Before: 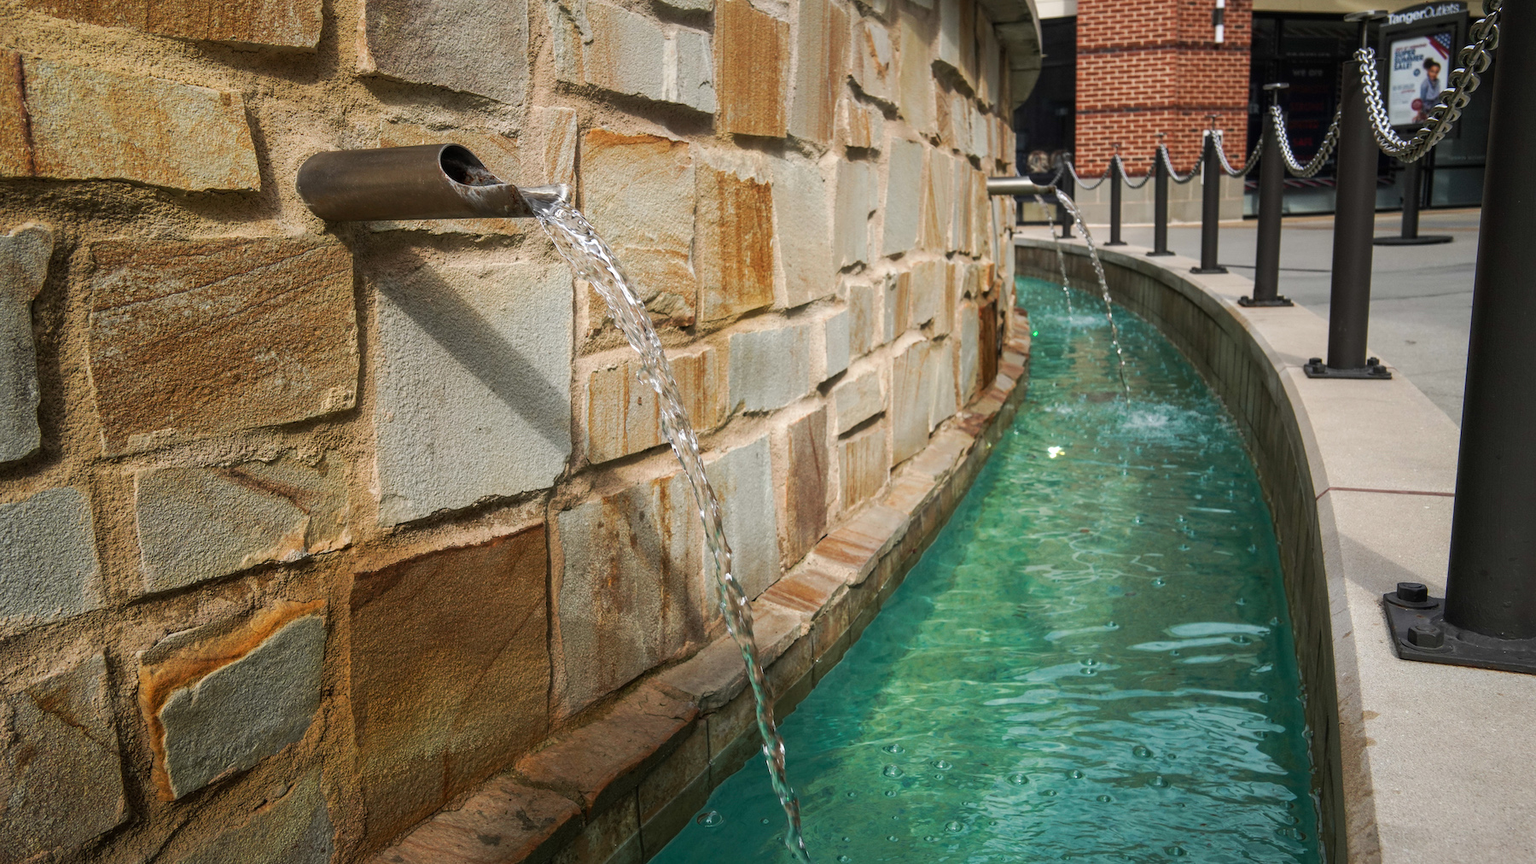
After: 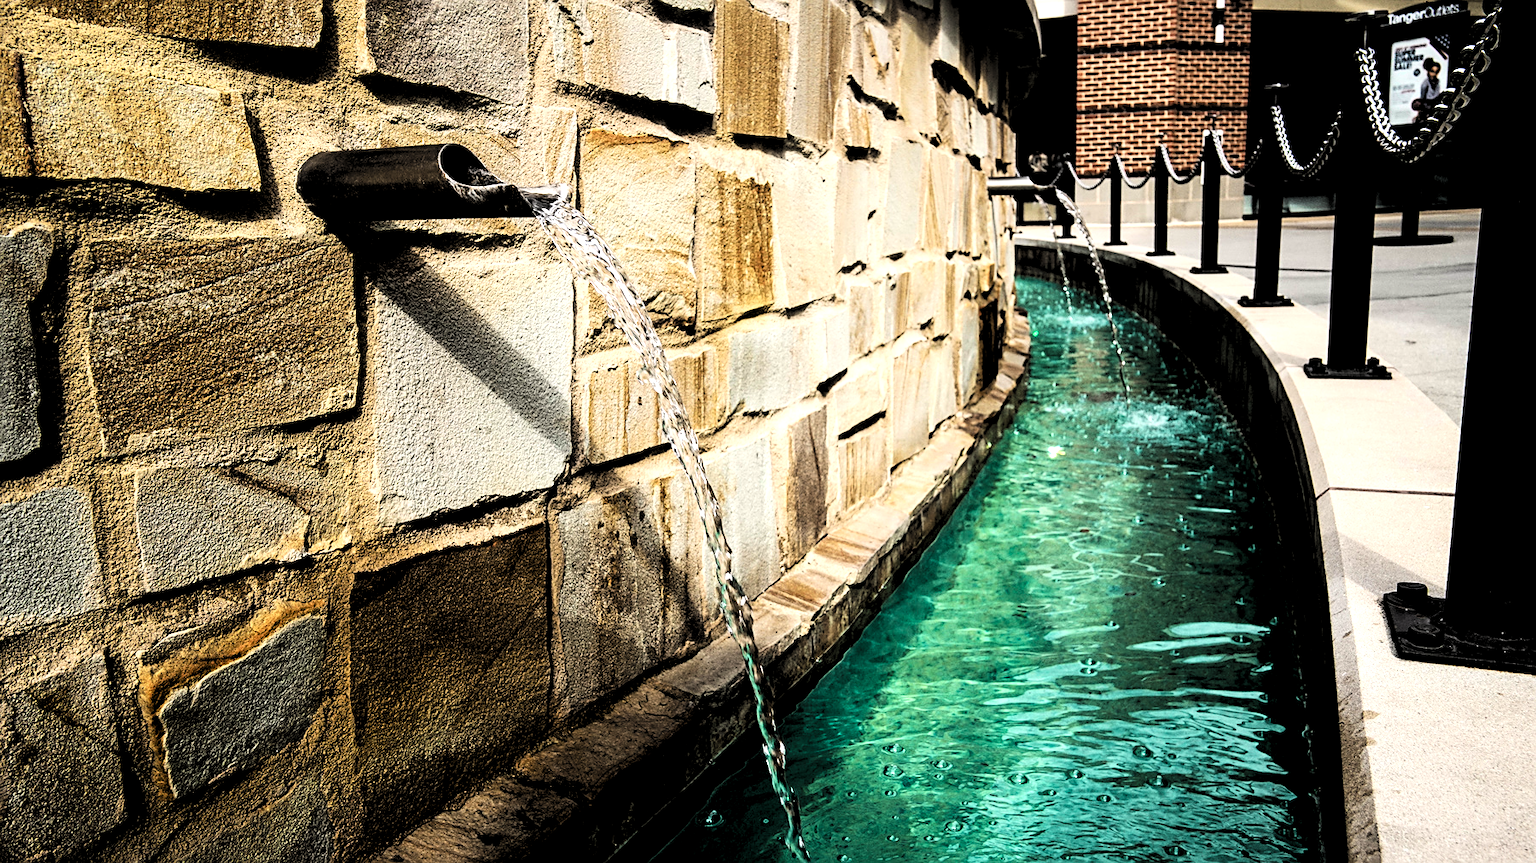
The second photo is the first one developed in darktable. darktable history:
tone curve: curves: ch0 [(0, 0.049) (0.113, 0.084) (0.285, 0.301) (0.673, 0.796) (0.845, 0.932) (0.994, 0.971)]; ch1 [(0, 0) (0.456, 0.424) (0.498, 0.5) (0.57, 0.557) (0.631, 0.635) (1, 1)]; ch2 [(0, 0) (0.395, 0.398) (0.44, 0.456) (0.502, 0.507) (0.55, 0.559) (0.67, 0.702) (1, 1)], color space Lab, independent channels, preserve colors none
filmic rgb: black relative exposure -16 EV, white relative exposure 6.29 EV, hardness 5.1, contrast 1.35
sharpen: on, module defaults
levels: levels [0.182, 0.542, 0.902]
